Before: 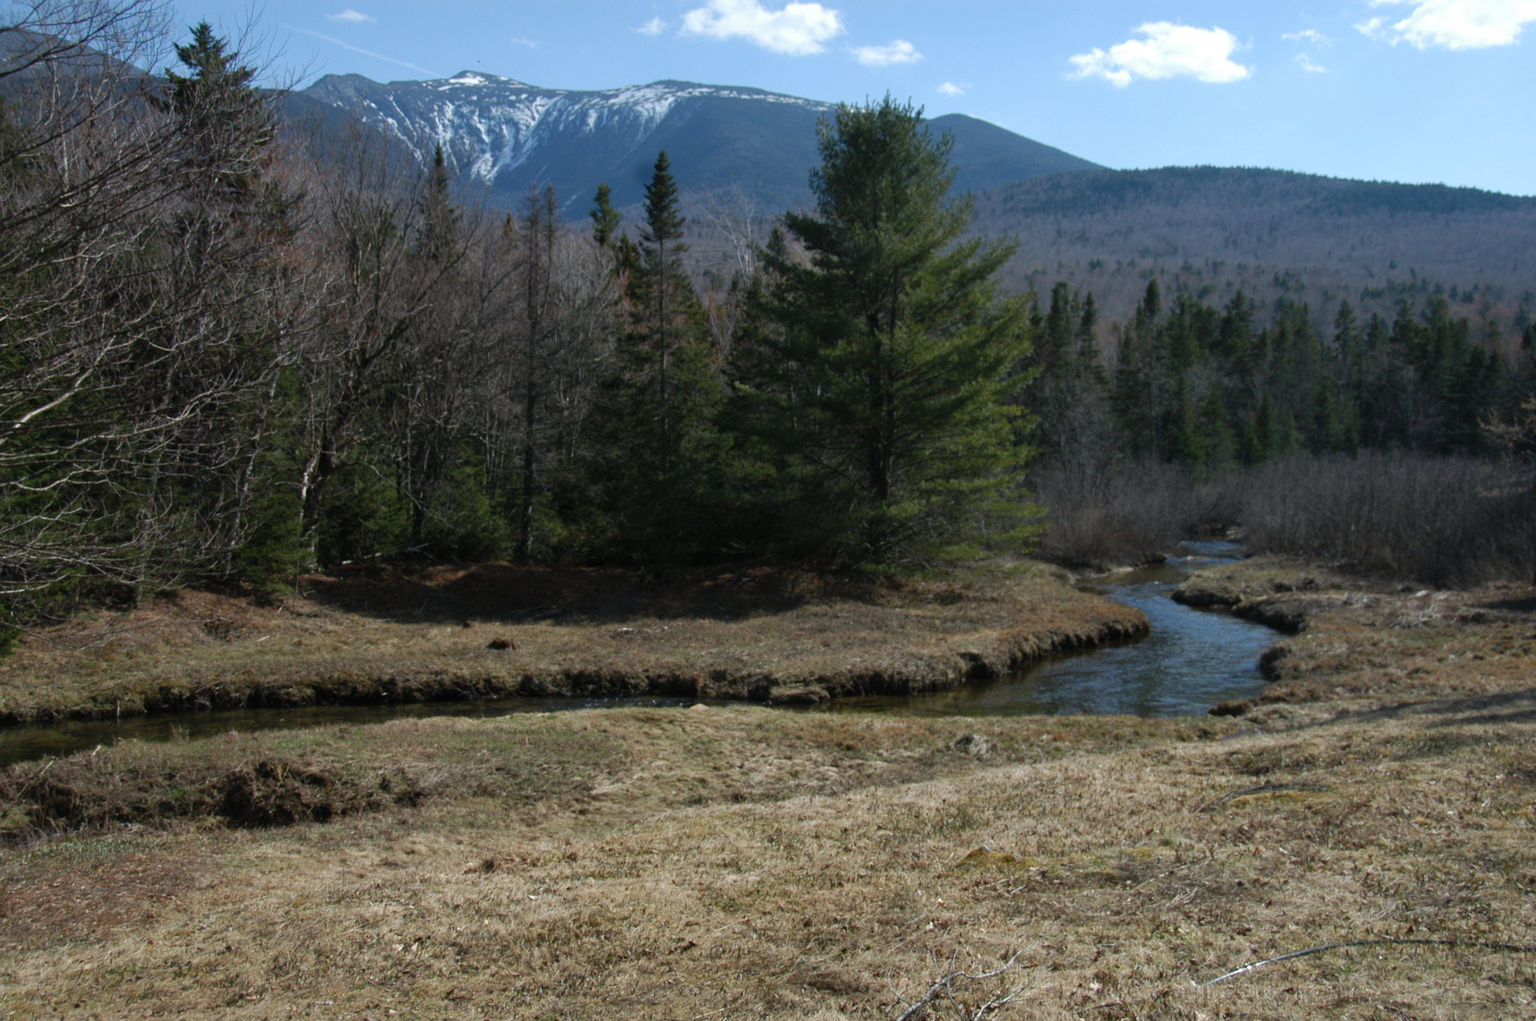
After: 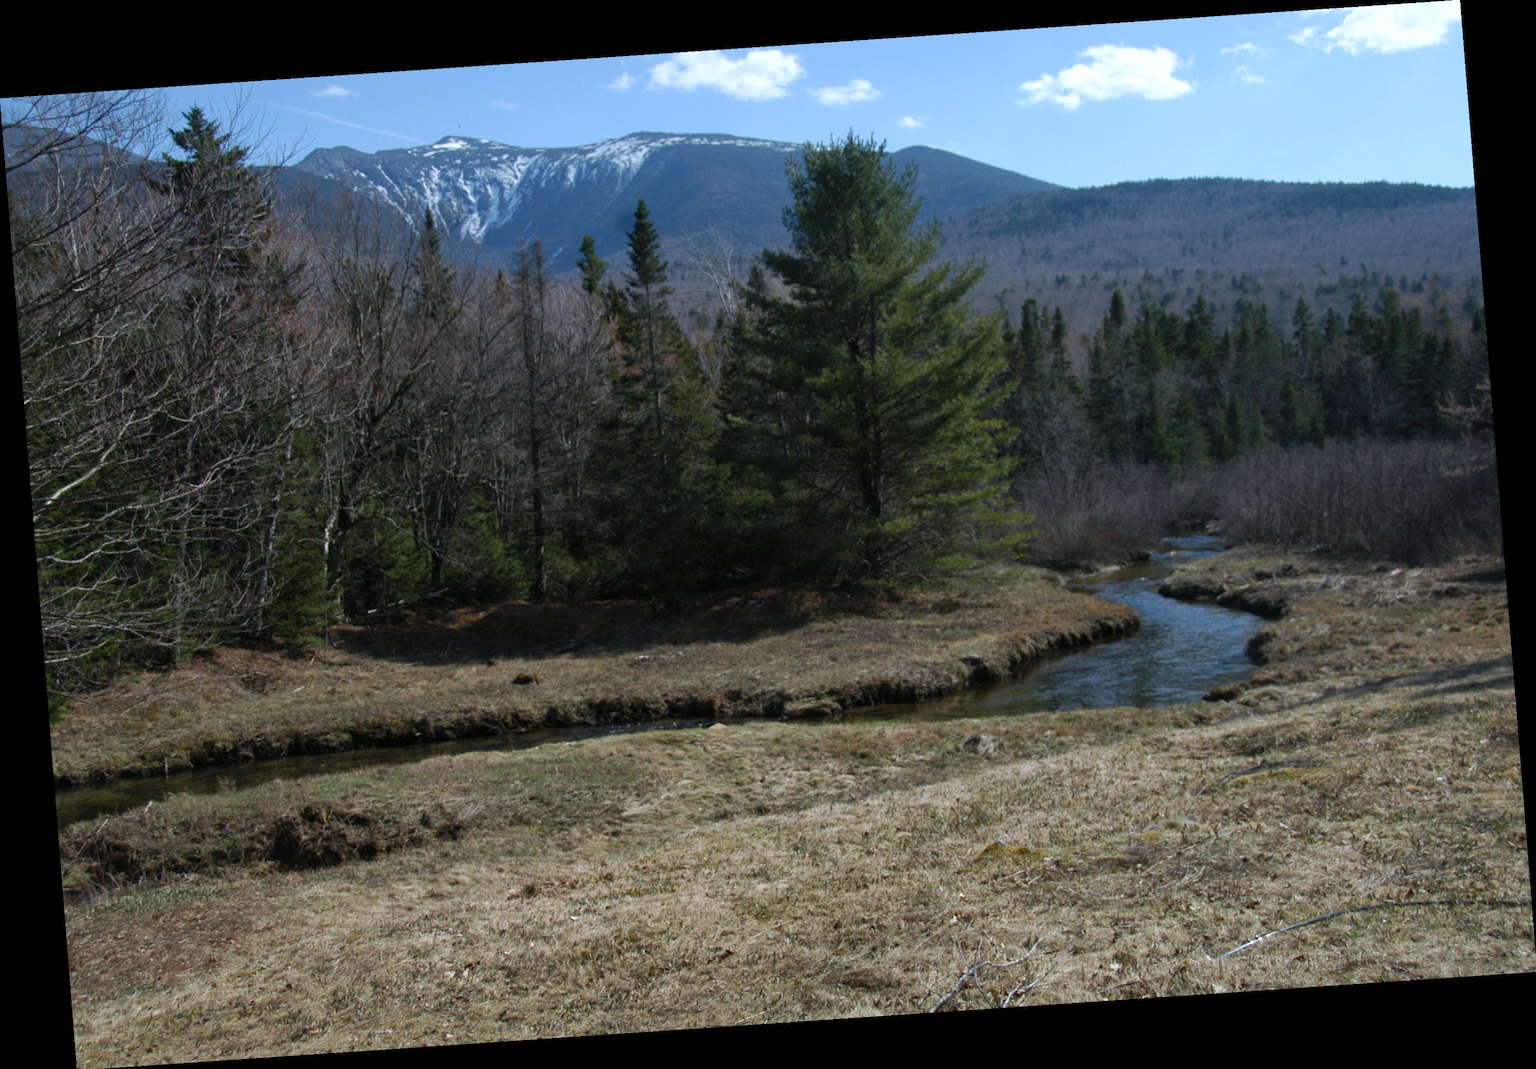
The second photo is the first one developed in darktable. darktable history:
local contrast: mode bilateral grid, contrast 10, coarseness 25, detail 115%, midtone range 0.2
rotate and perspective: rotation -4.2°, shear 0.006, automatic cropping off
white balance: red 0.974, blue 1.044
